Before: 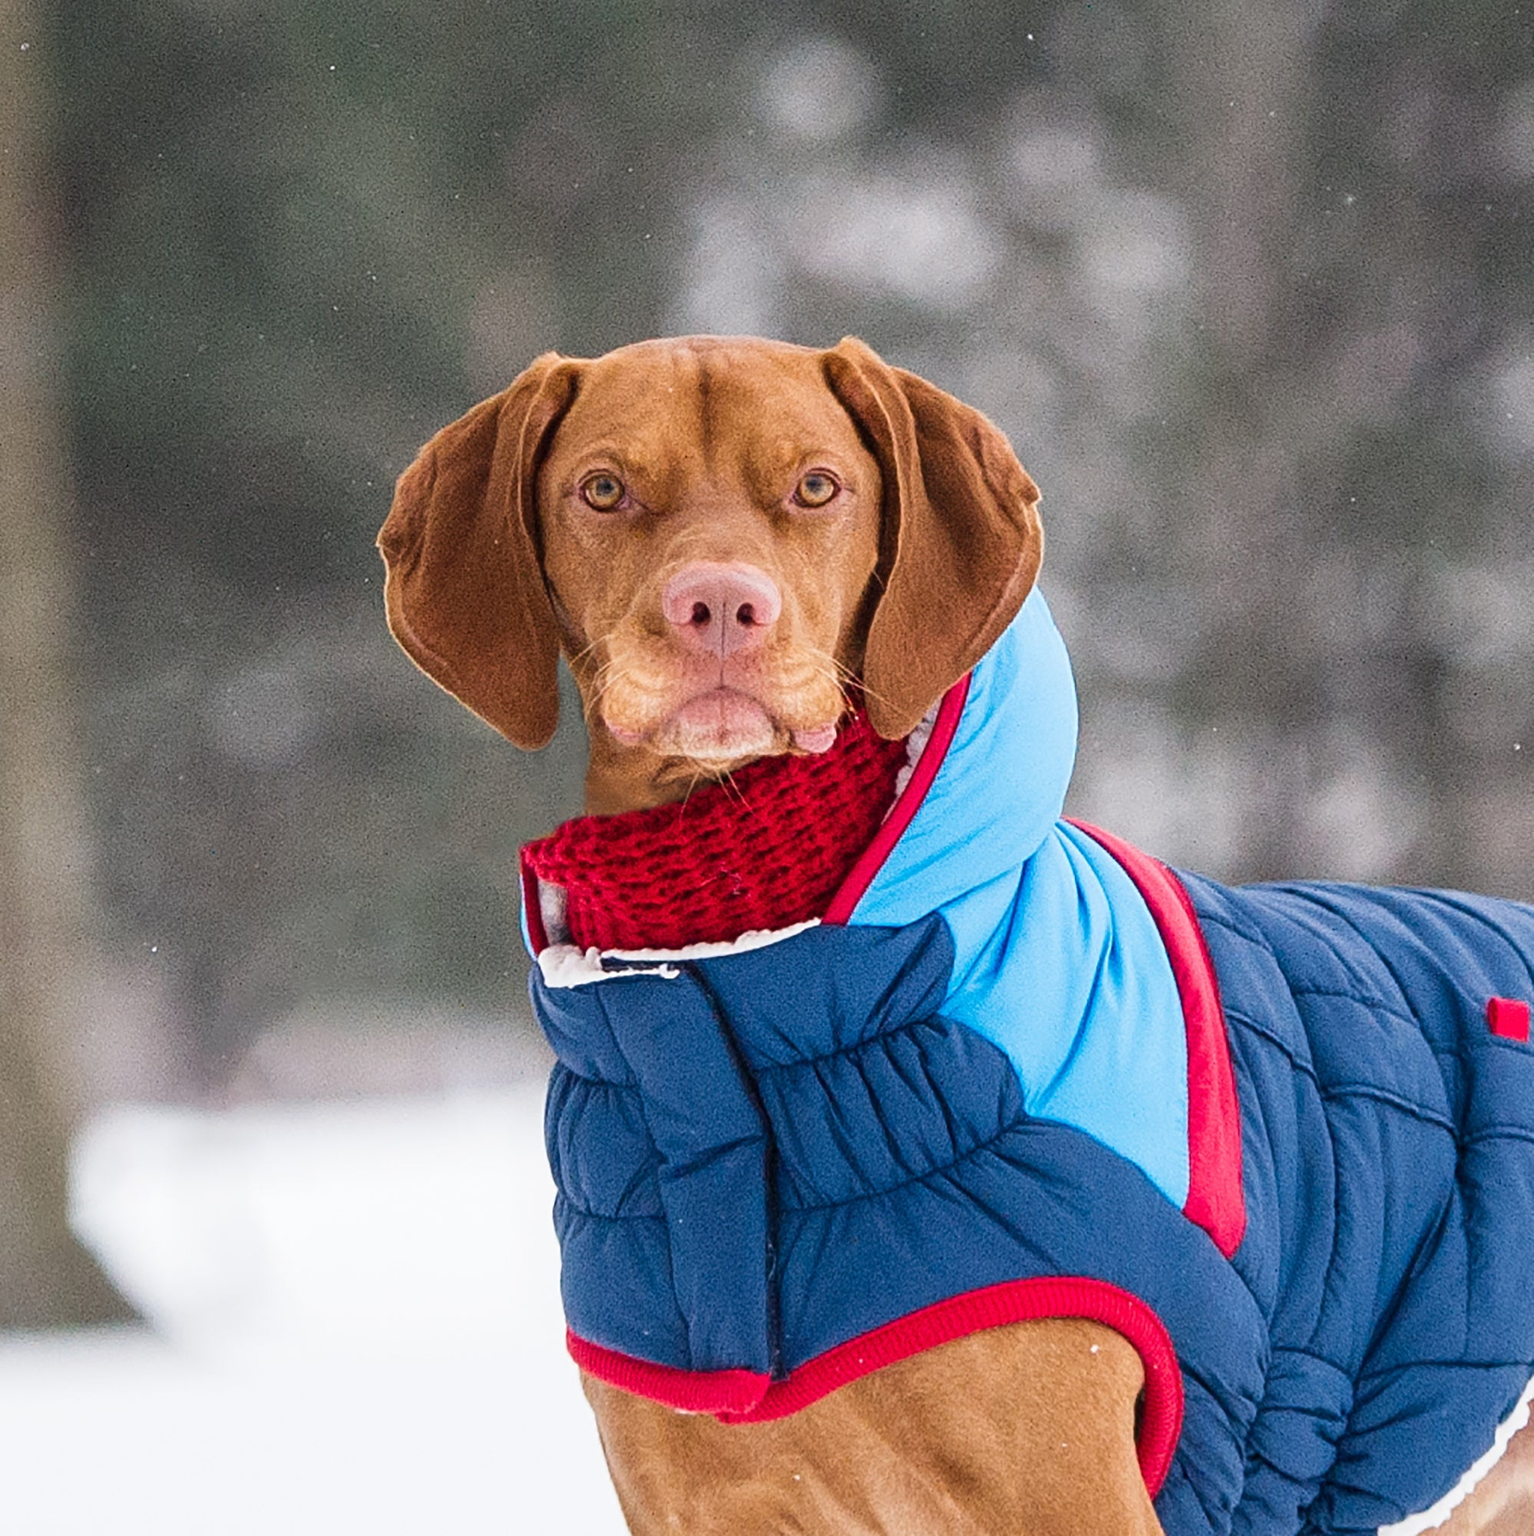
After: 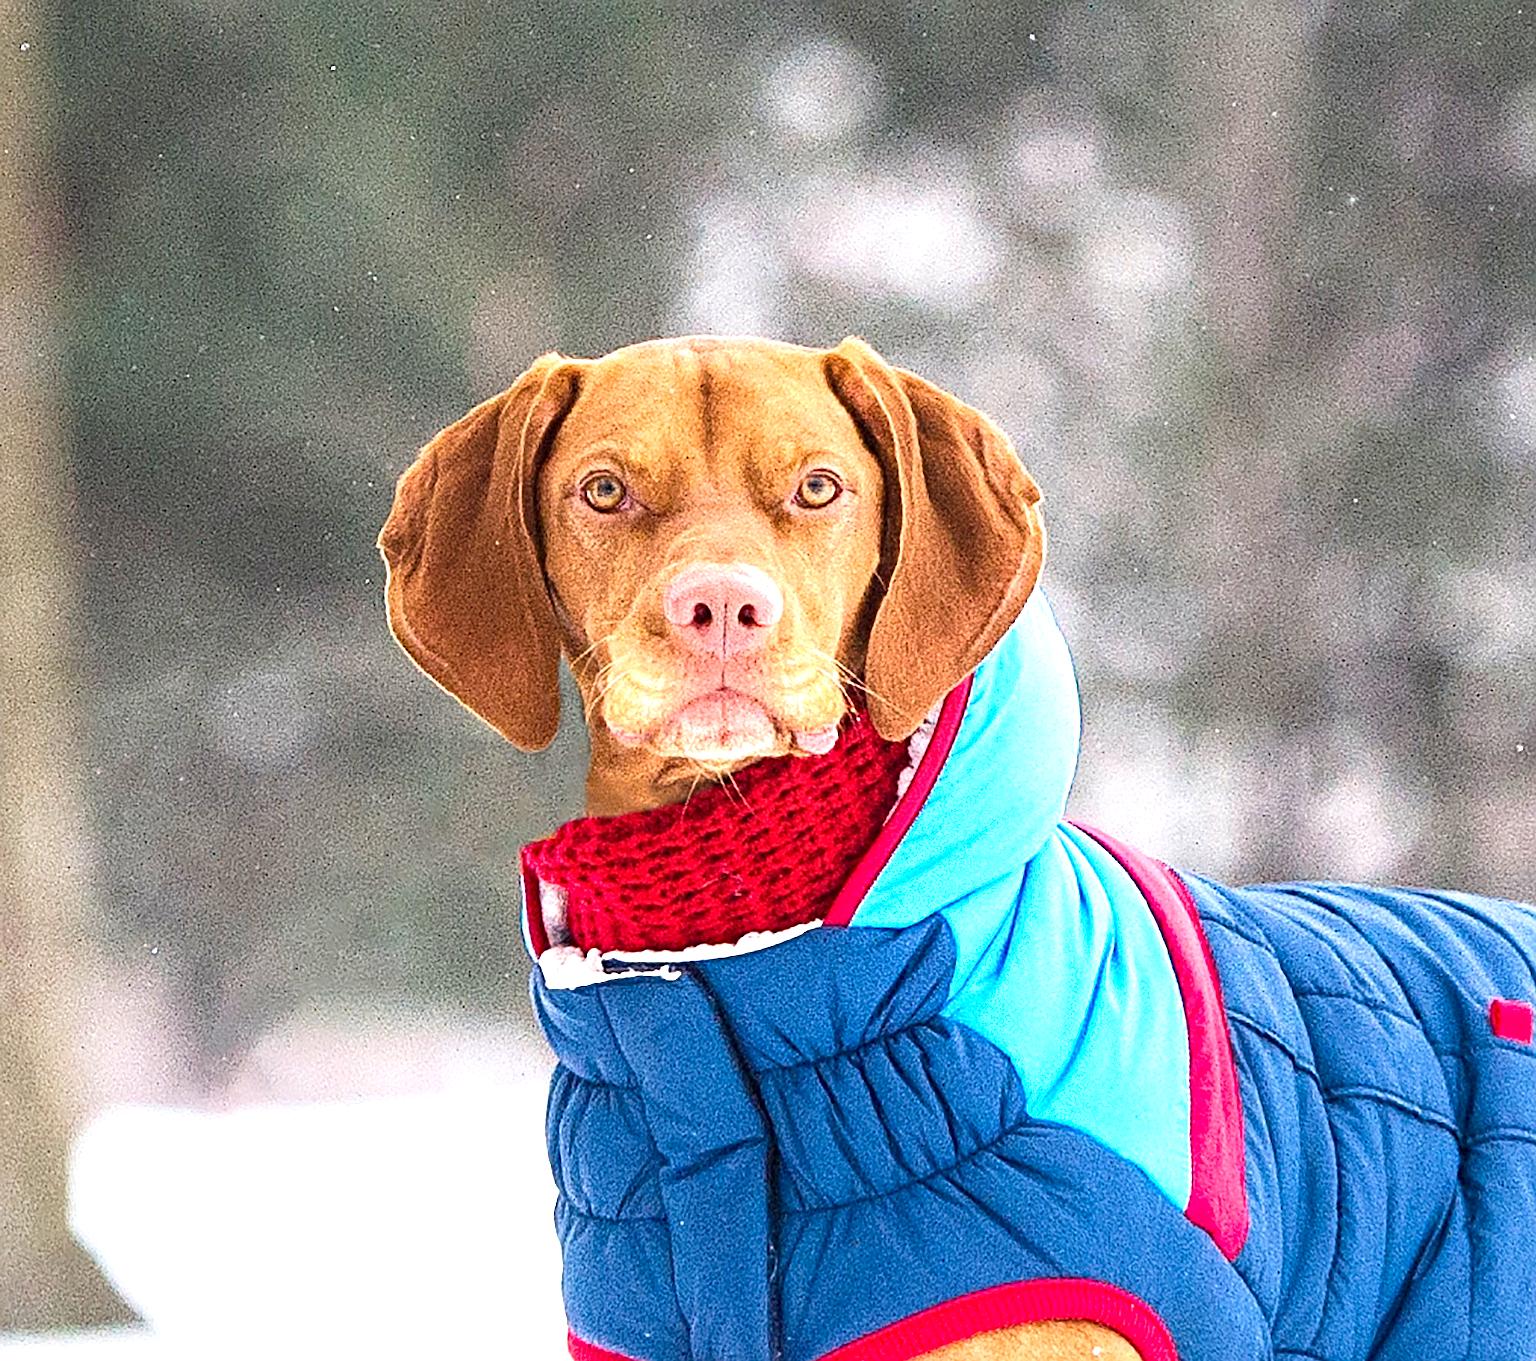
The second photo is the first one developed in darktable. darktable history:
exposure: exposure 1.089 EV, compensate highlight preservation false
shadows and highlights: shadows 0, highlights 40
crop and rotate: top 0%, bottom 11.49%
haze removal: strength 0.29, distance 0.25, compatibility mode true, adaptive false
sharpen: on, module defaults
